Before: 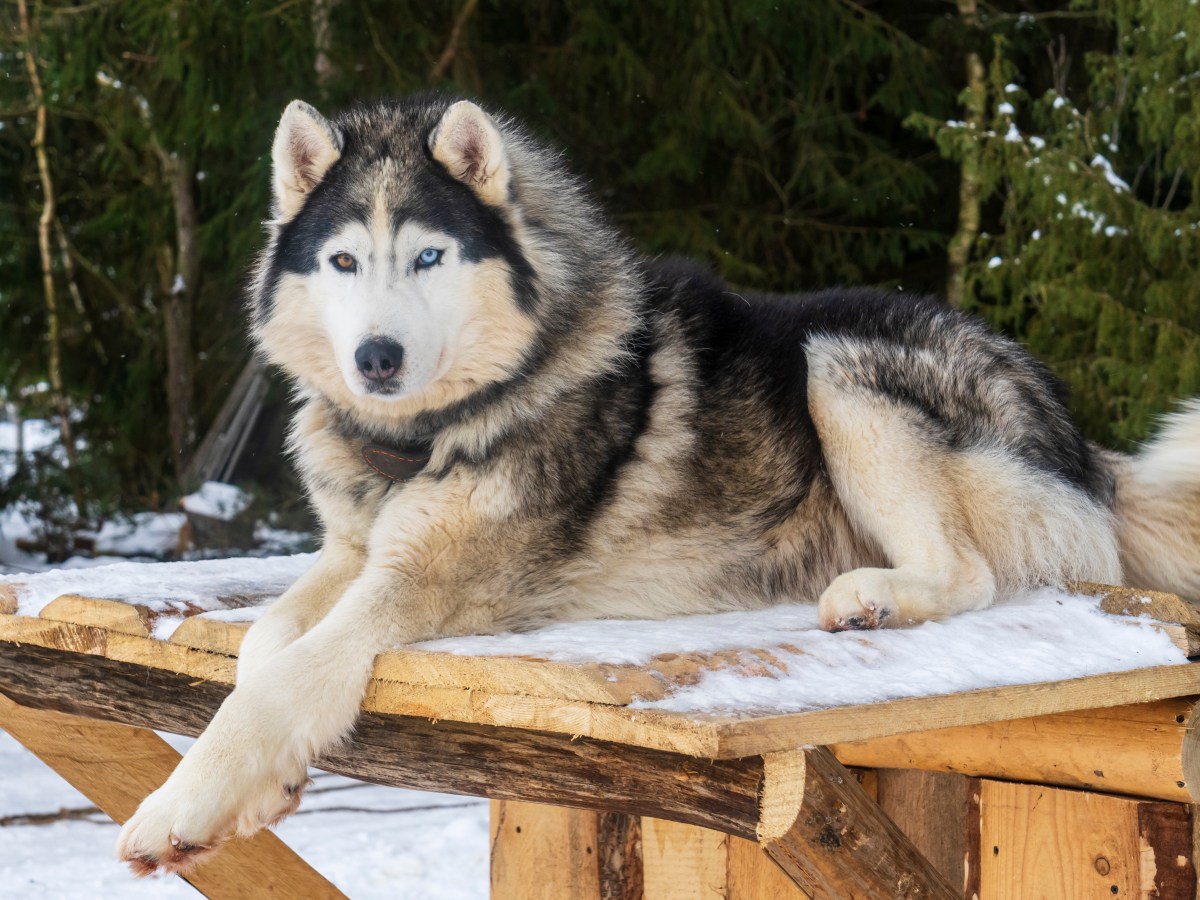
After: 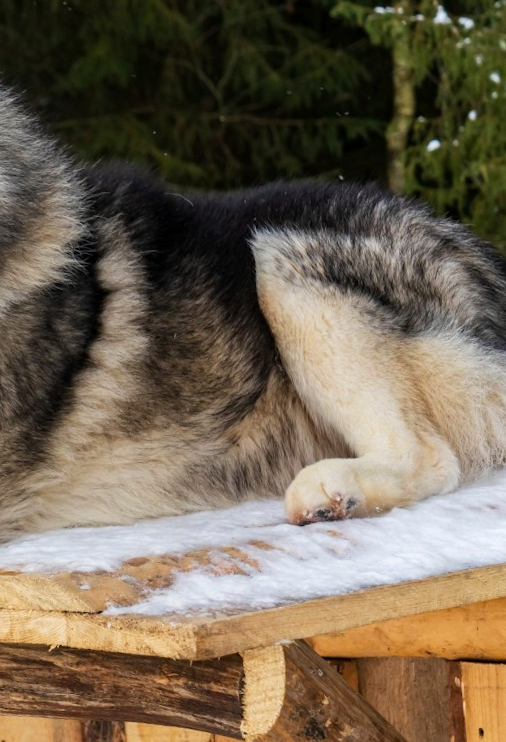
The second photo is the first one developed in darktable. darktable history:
haze removal: compatibility mode true, adaptive false
rotate and perspective: rotation -4.2°, shear 0.006, automatic cropping off
crop: left 45.721%, top 13.393%, right 14.118%, bottom 10.01%
